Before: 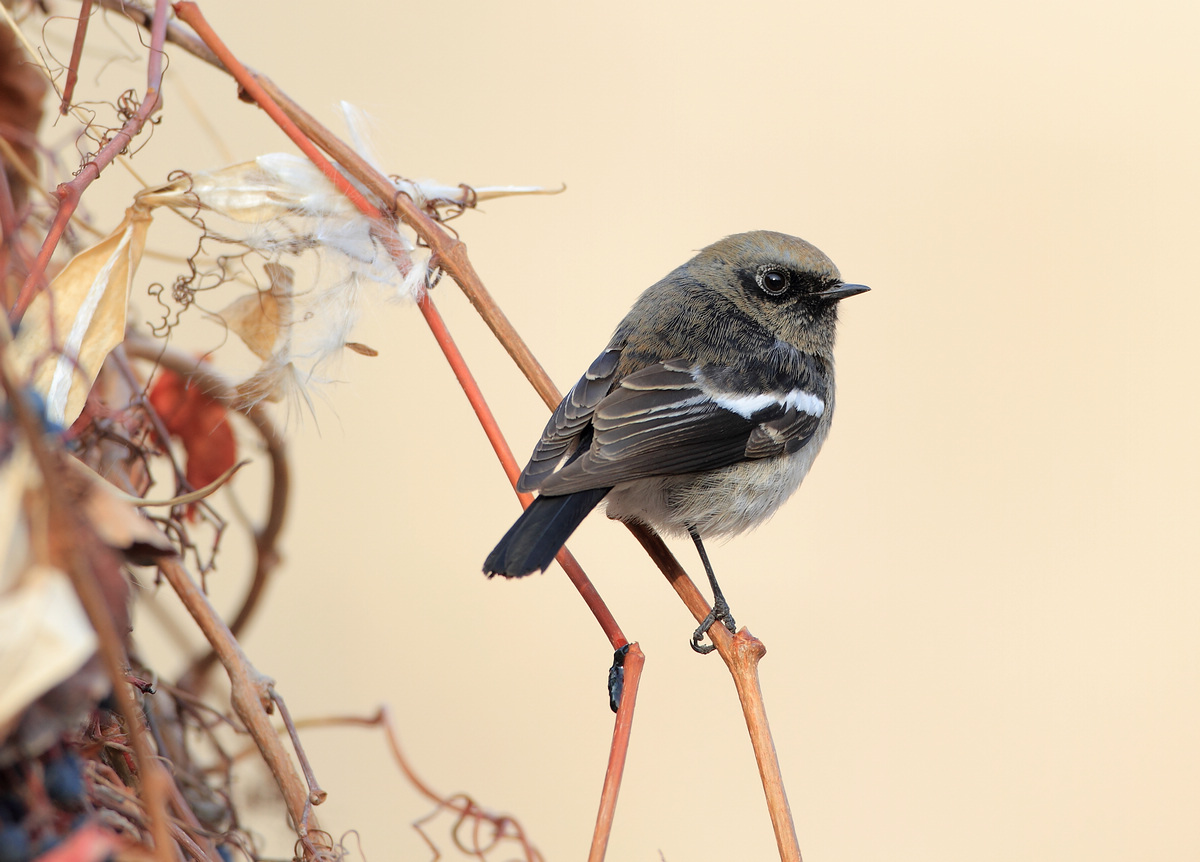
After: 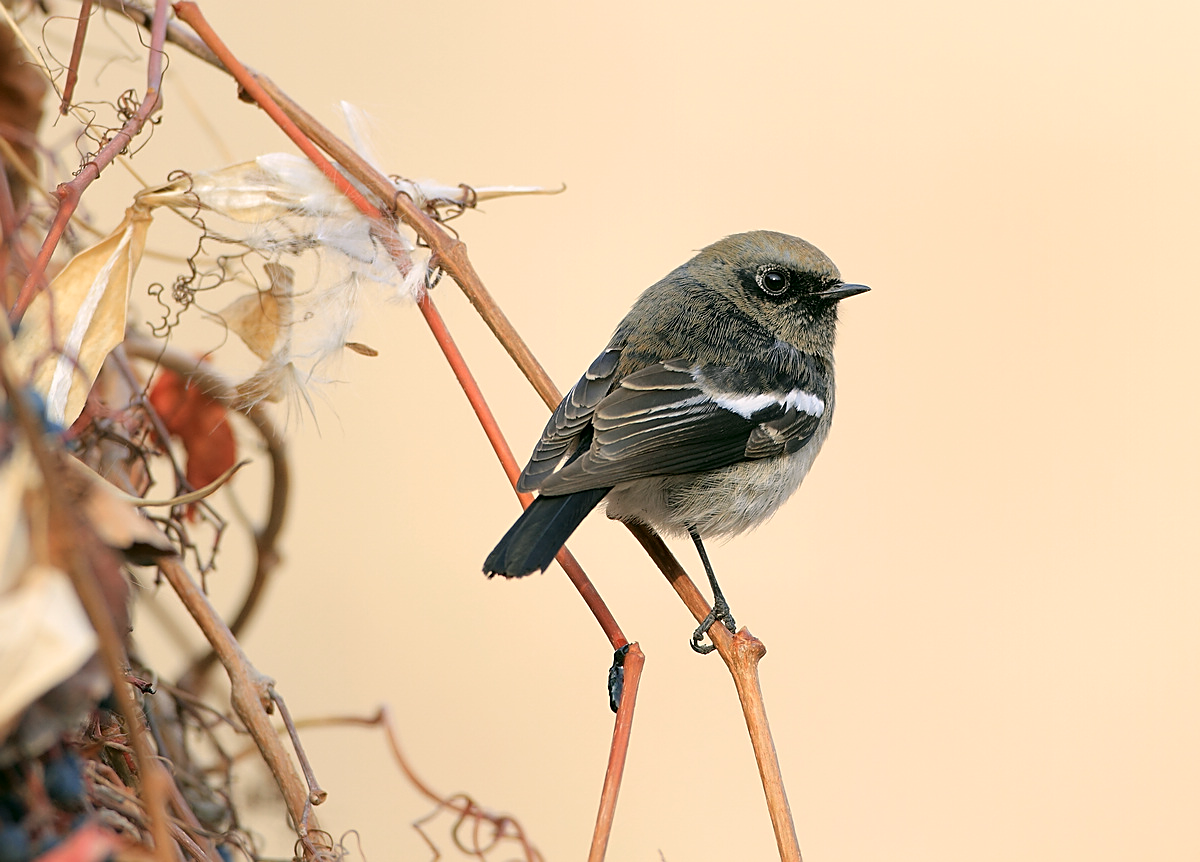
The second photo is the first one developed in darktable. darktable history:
color correction: highlights a* 4.6, highlights b* 4.98, shadows a* -7.53, shadows b* 4.75
sharpen: on, module defaults
